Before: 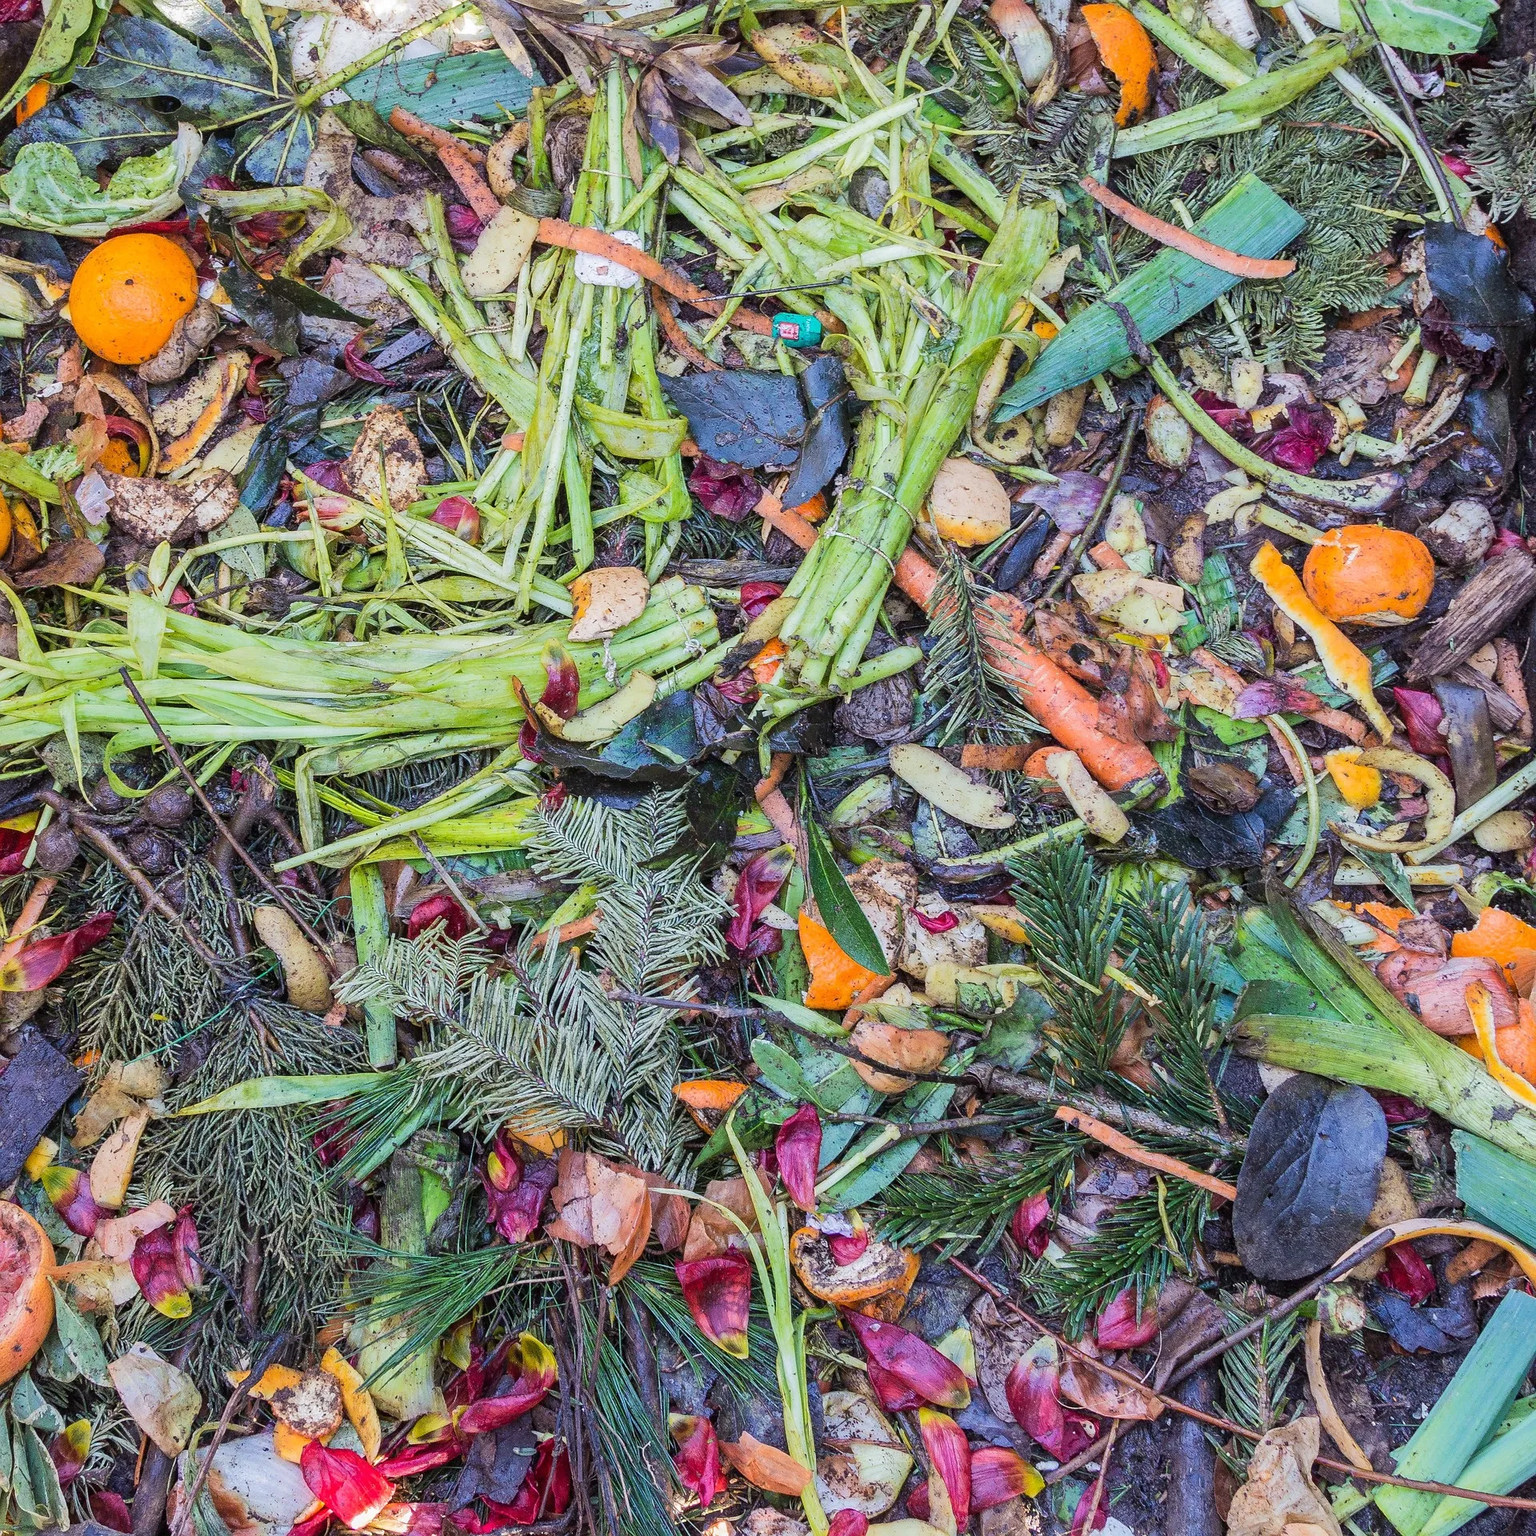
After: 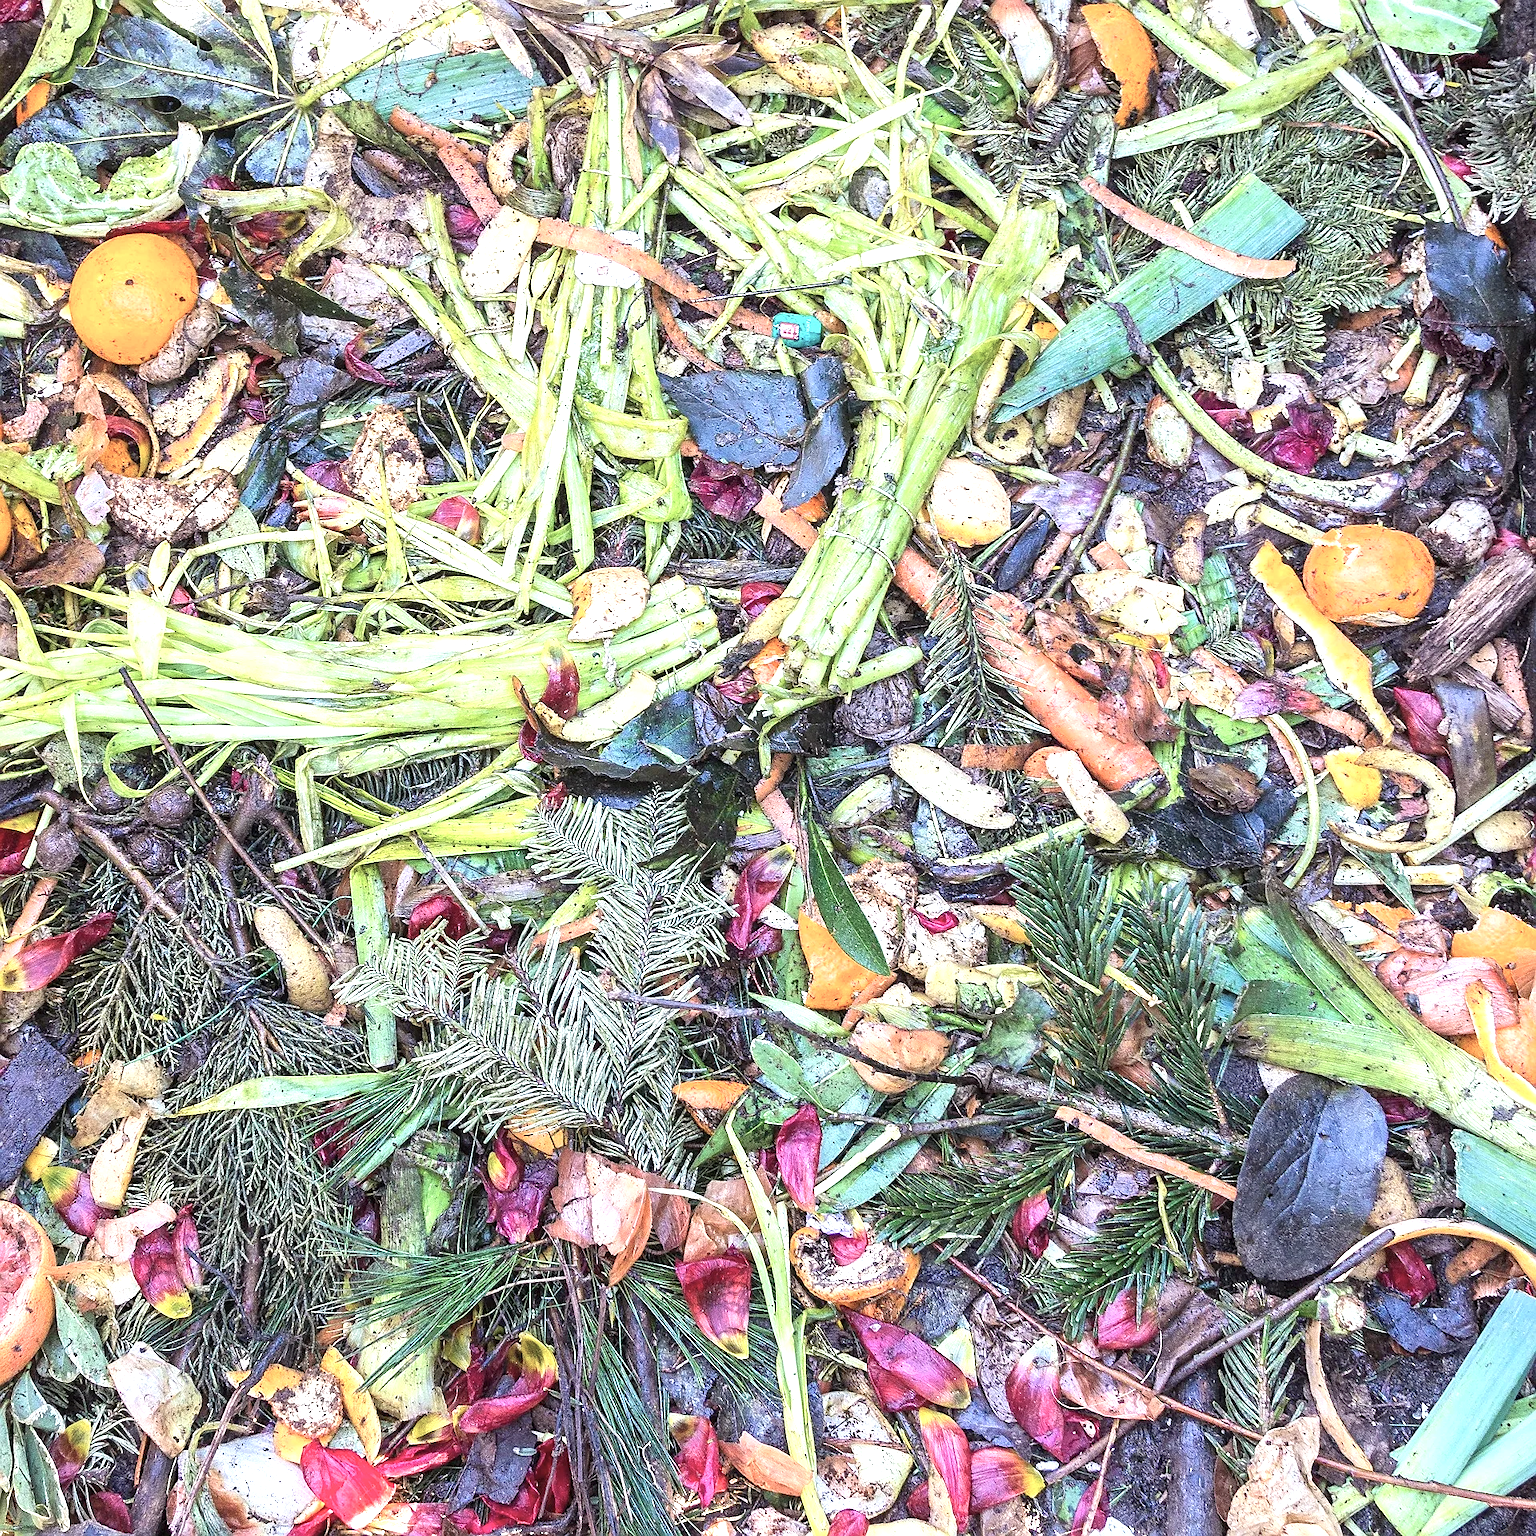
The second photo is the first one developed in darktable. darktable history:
color balance: input saturation 80.07%
levels: mode automatic, black 0.023%, white 99.97%, levels [0.062, 0.494, 0.925]
sharpen: radius 1.458, amount 0.398, threshold 1.271
exposure: exposure 0.999 EV, compensate highlight preservation false
